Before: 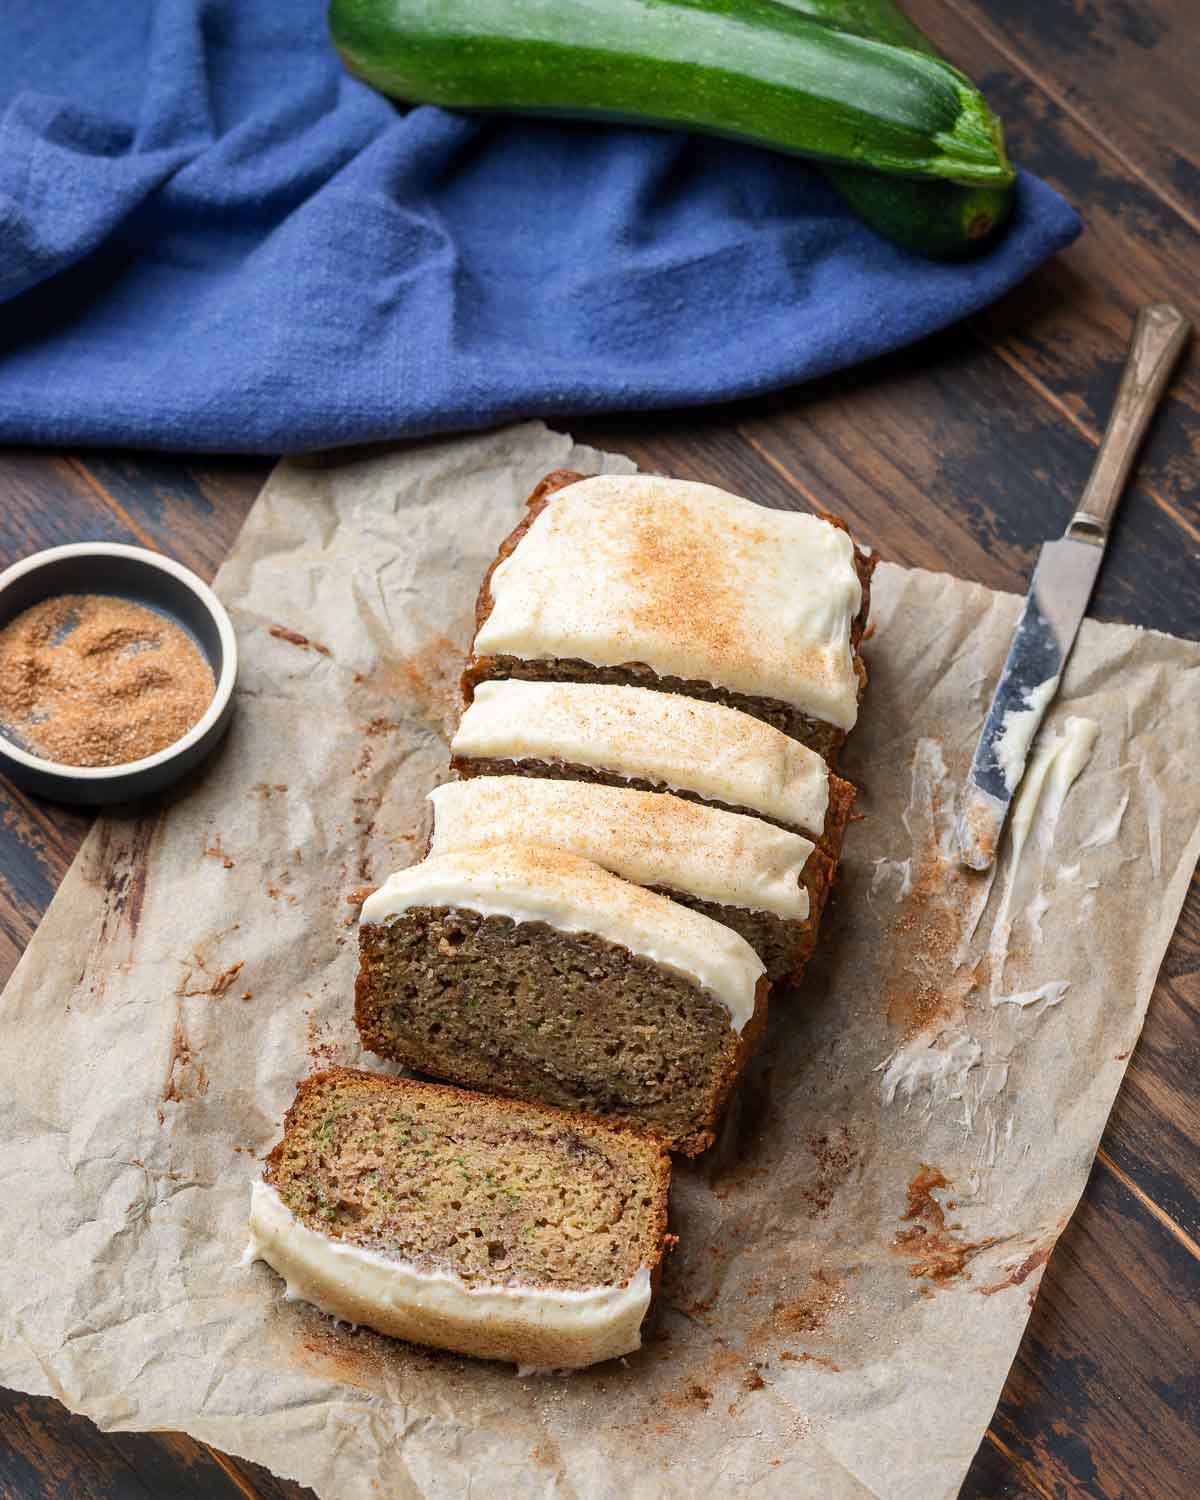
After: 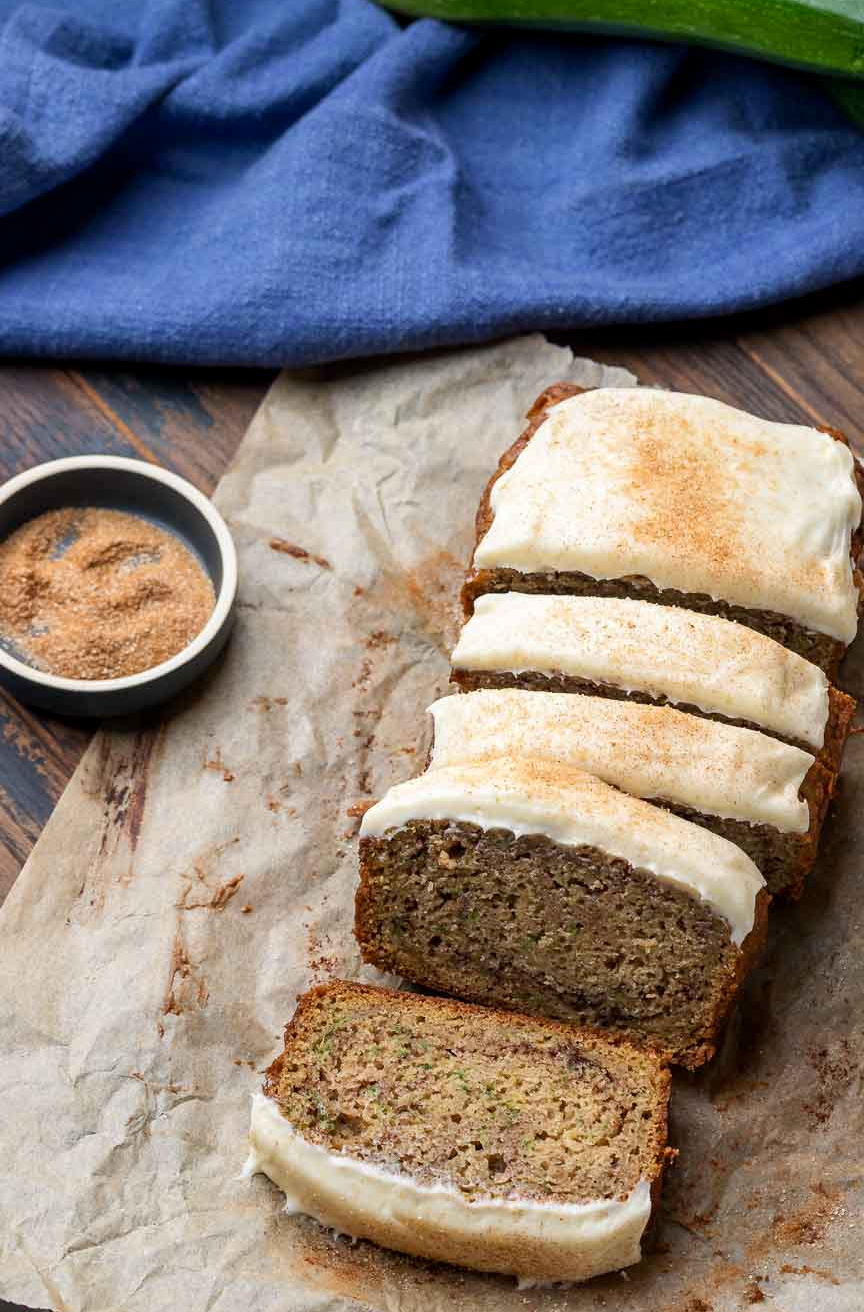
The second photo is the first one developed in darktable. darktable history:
exposure: black level correction 0.001, compensate highlight preservation false
crop: top 5.803%, right 27.864%, bottom 5.804%
